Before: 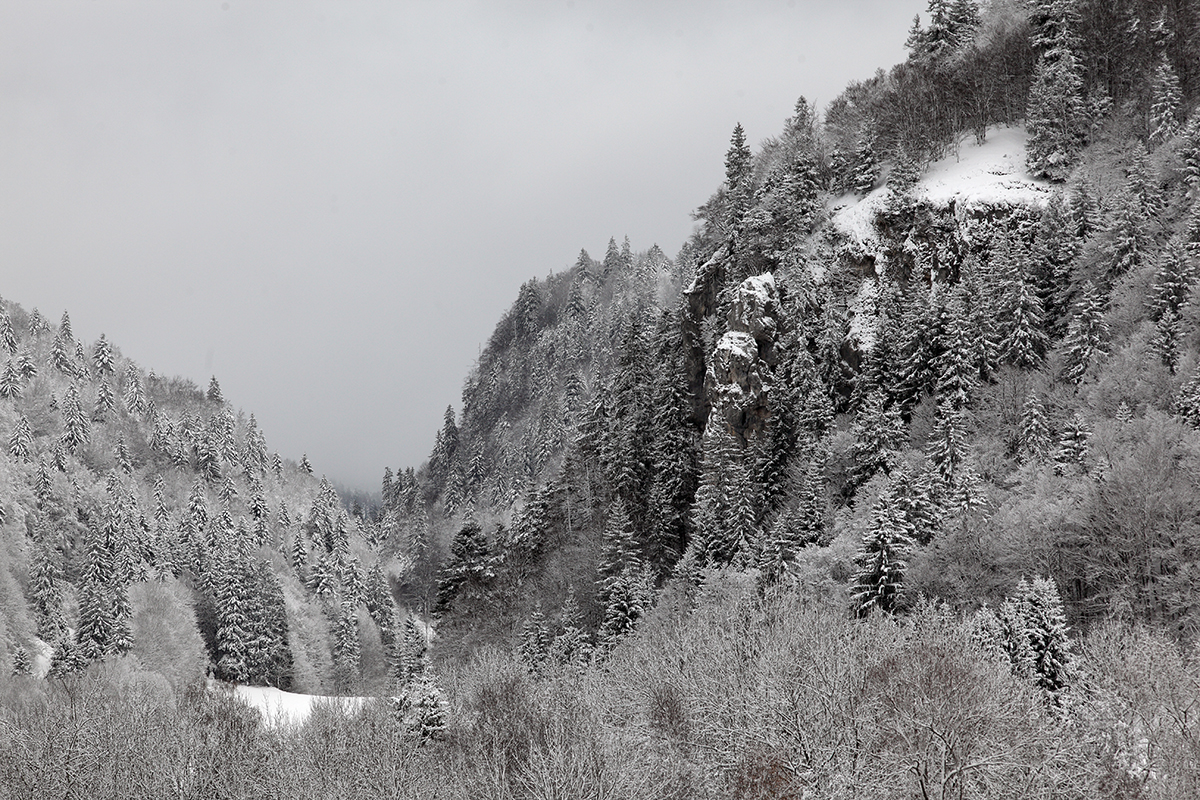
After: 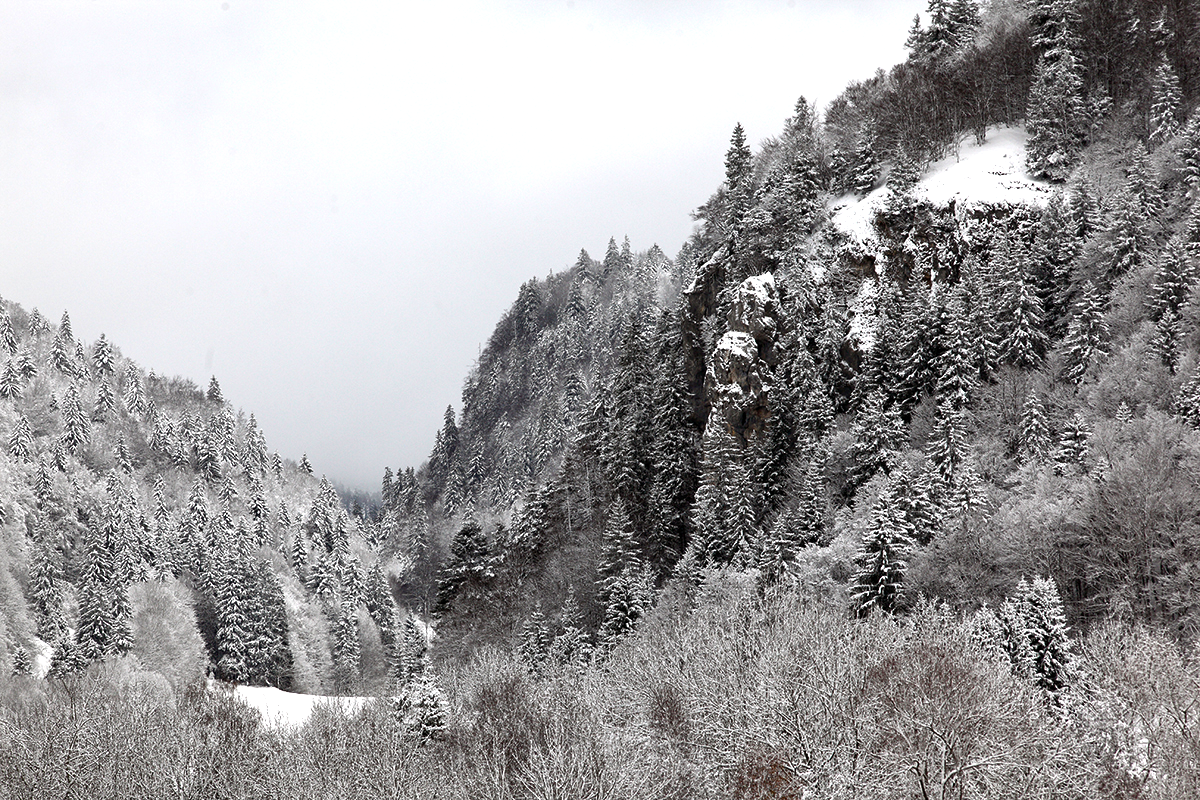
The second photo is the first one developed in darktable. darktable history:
color balance rgb: perceptual saturation grading › global saturation 20%, perceptual saturation grading › highlights -24.939%, perceptual saturation grading › shadows 50.133%, perceptual brilliance grading › global brilliance 20.432%, perceptual brilliance grading › shadows -39.302%, global vibrance 24.113%
